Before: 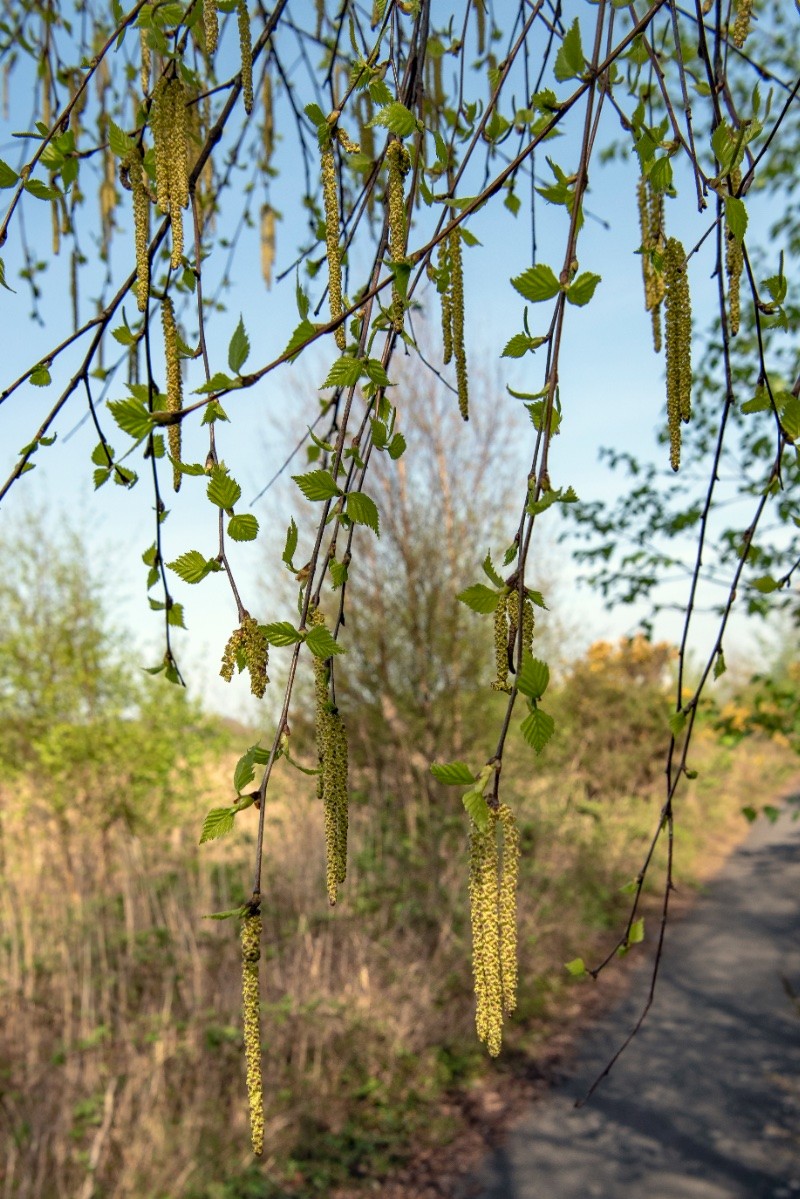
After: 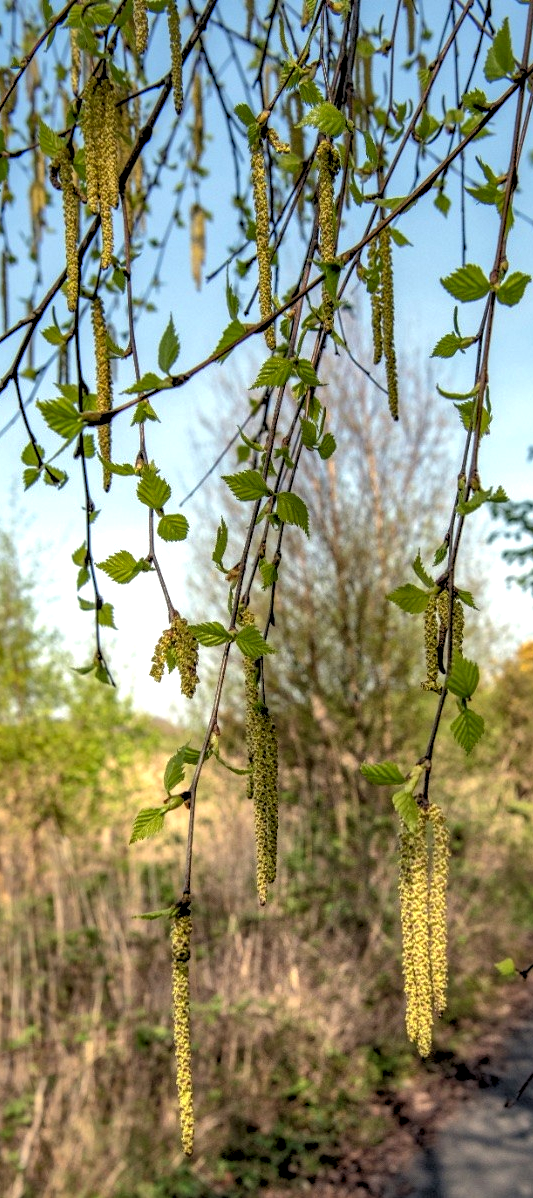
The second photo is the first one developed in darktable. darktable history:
crop and rotate: left 8.786%, right 24.548%
shadows and highlights: on, module defaults
local contrast: detail 144%
rgb levels: levels [[0.013, 0.434, 0.89], [0, 0.5, 1], [0, 0.5, 1]]
